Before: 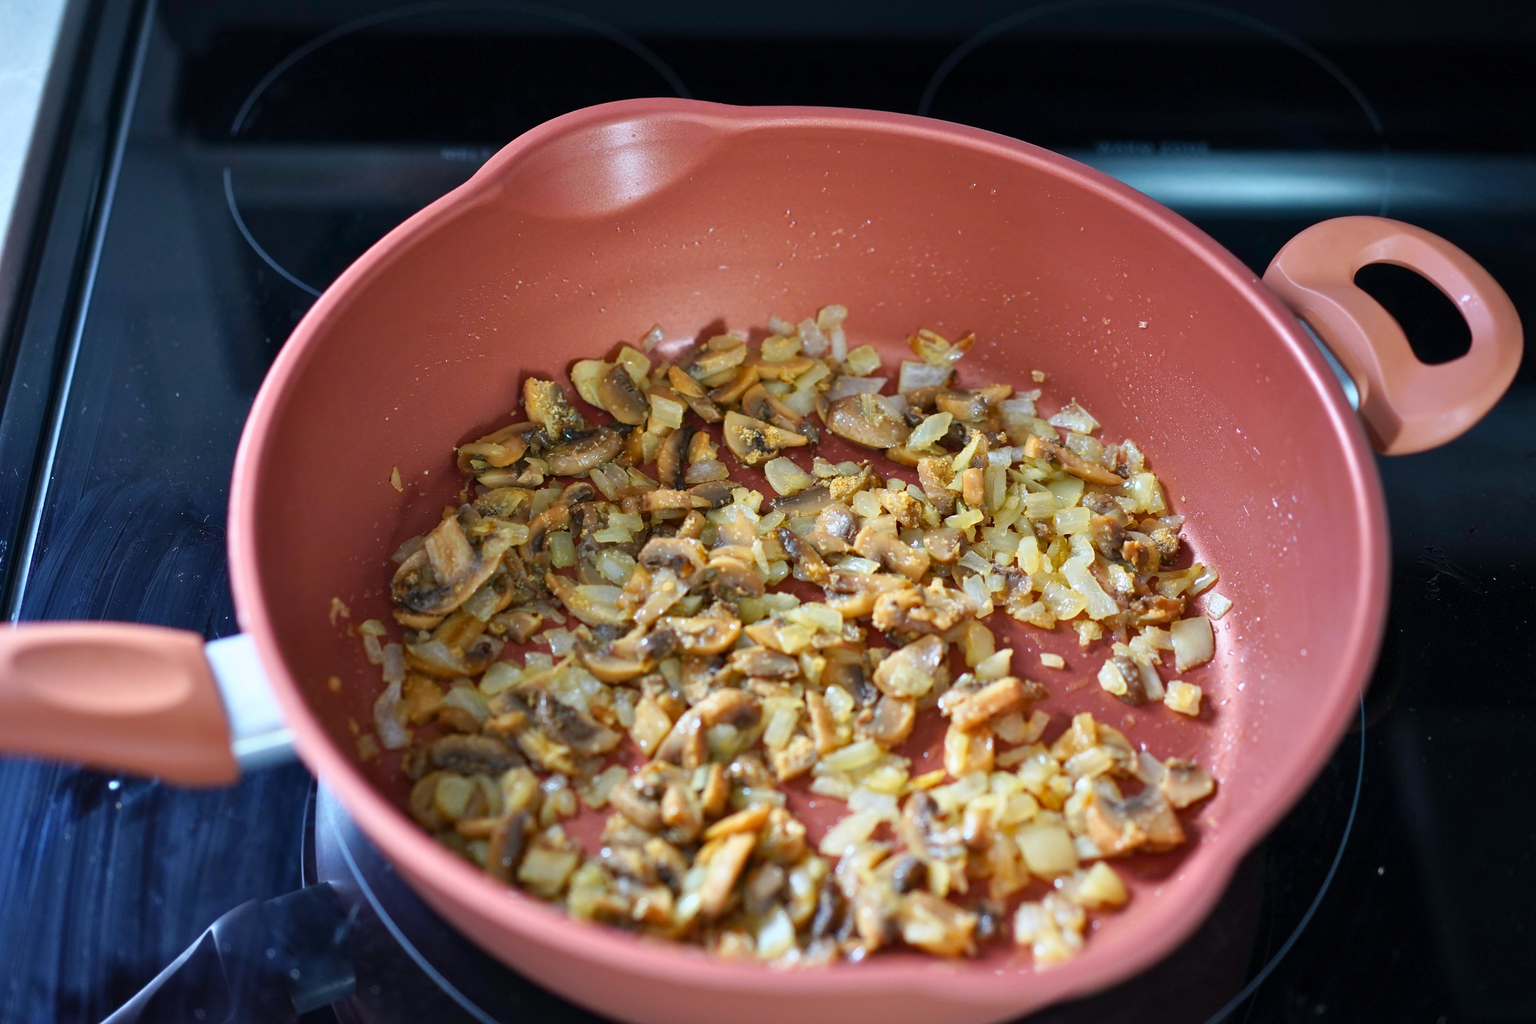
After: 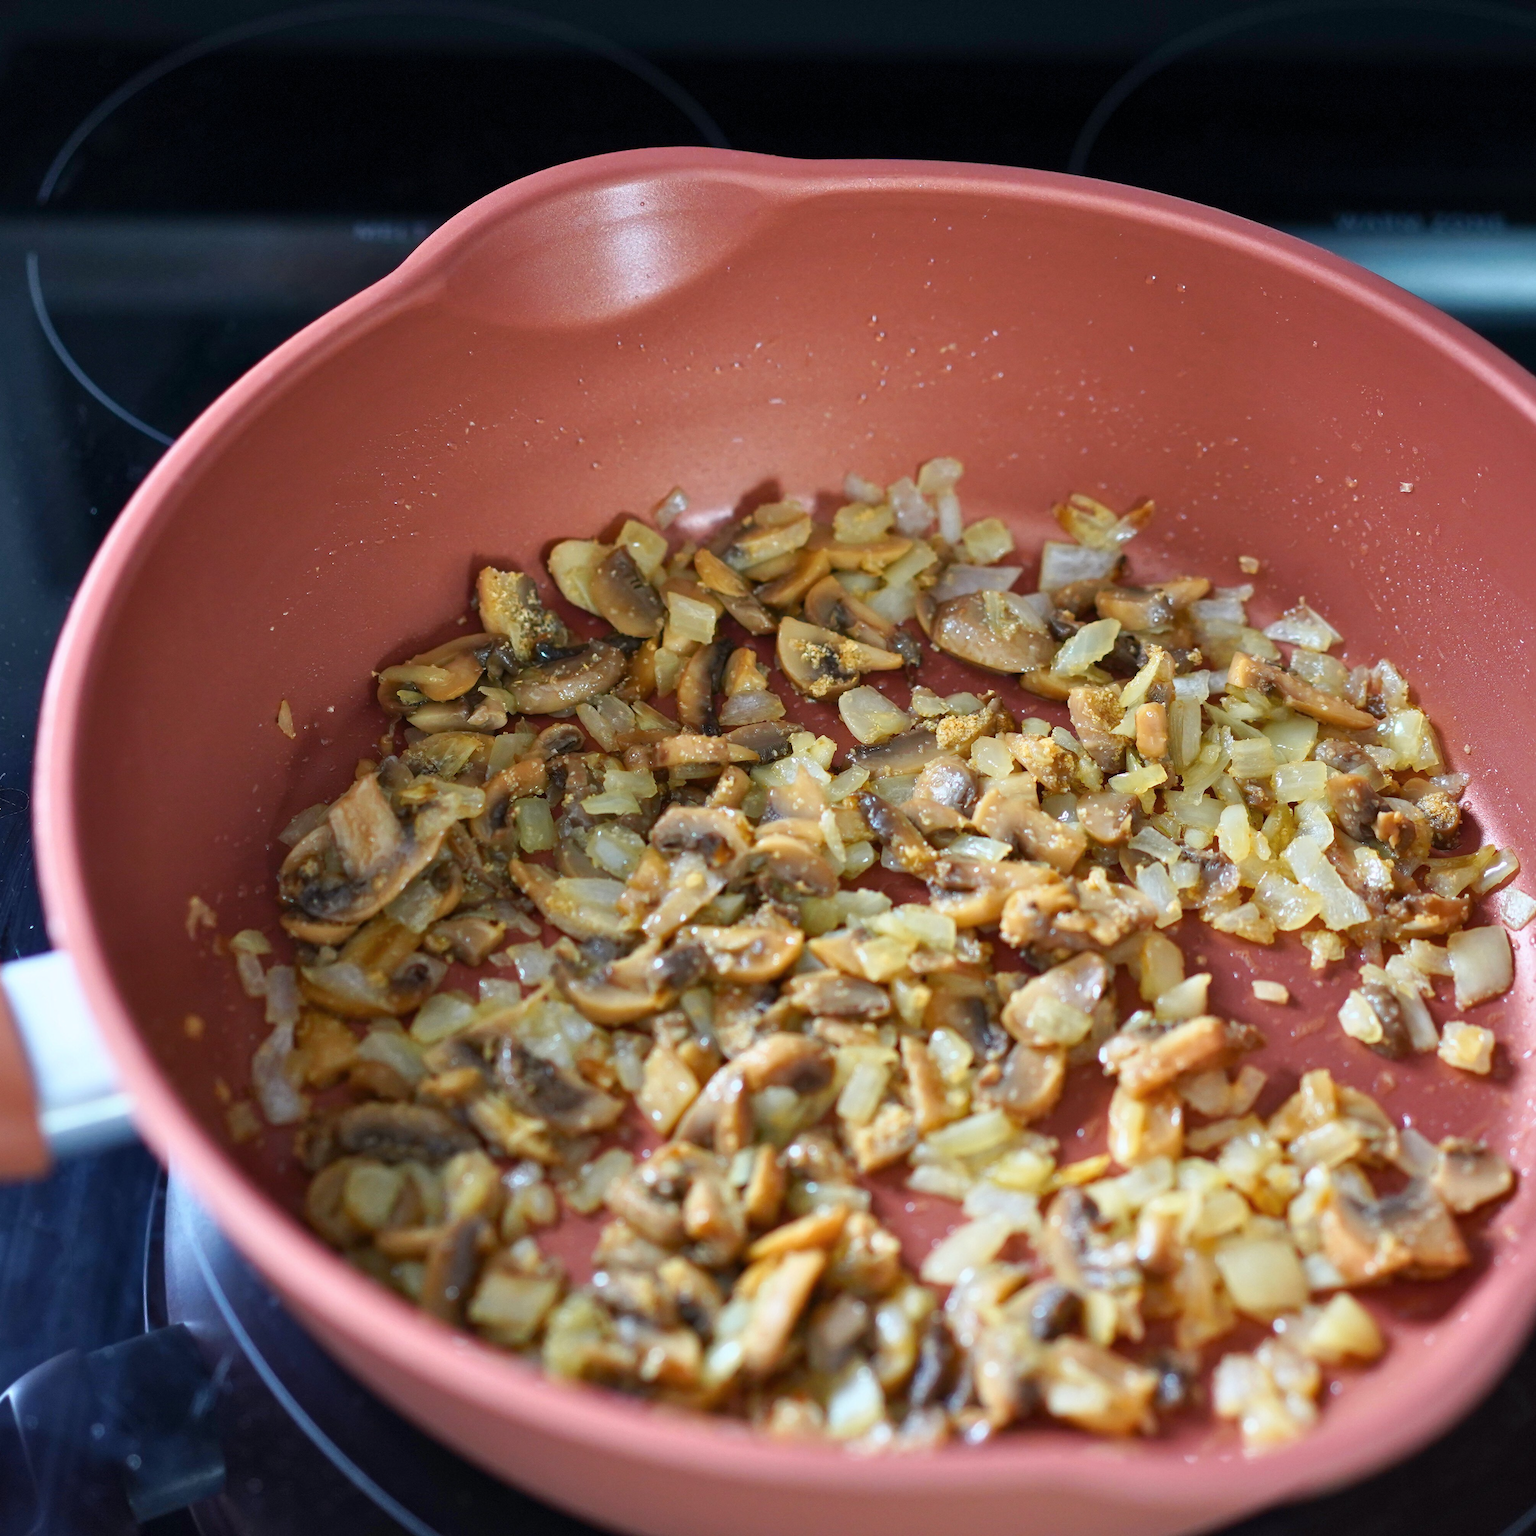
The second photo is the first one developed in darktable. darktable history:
crop and rotate: left 13.409%, right 19.924%
contrast brightness saturation: saturation -0.04
